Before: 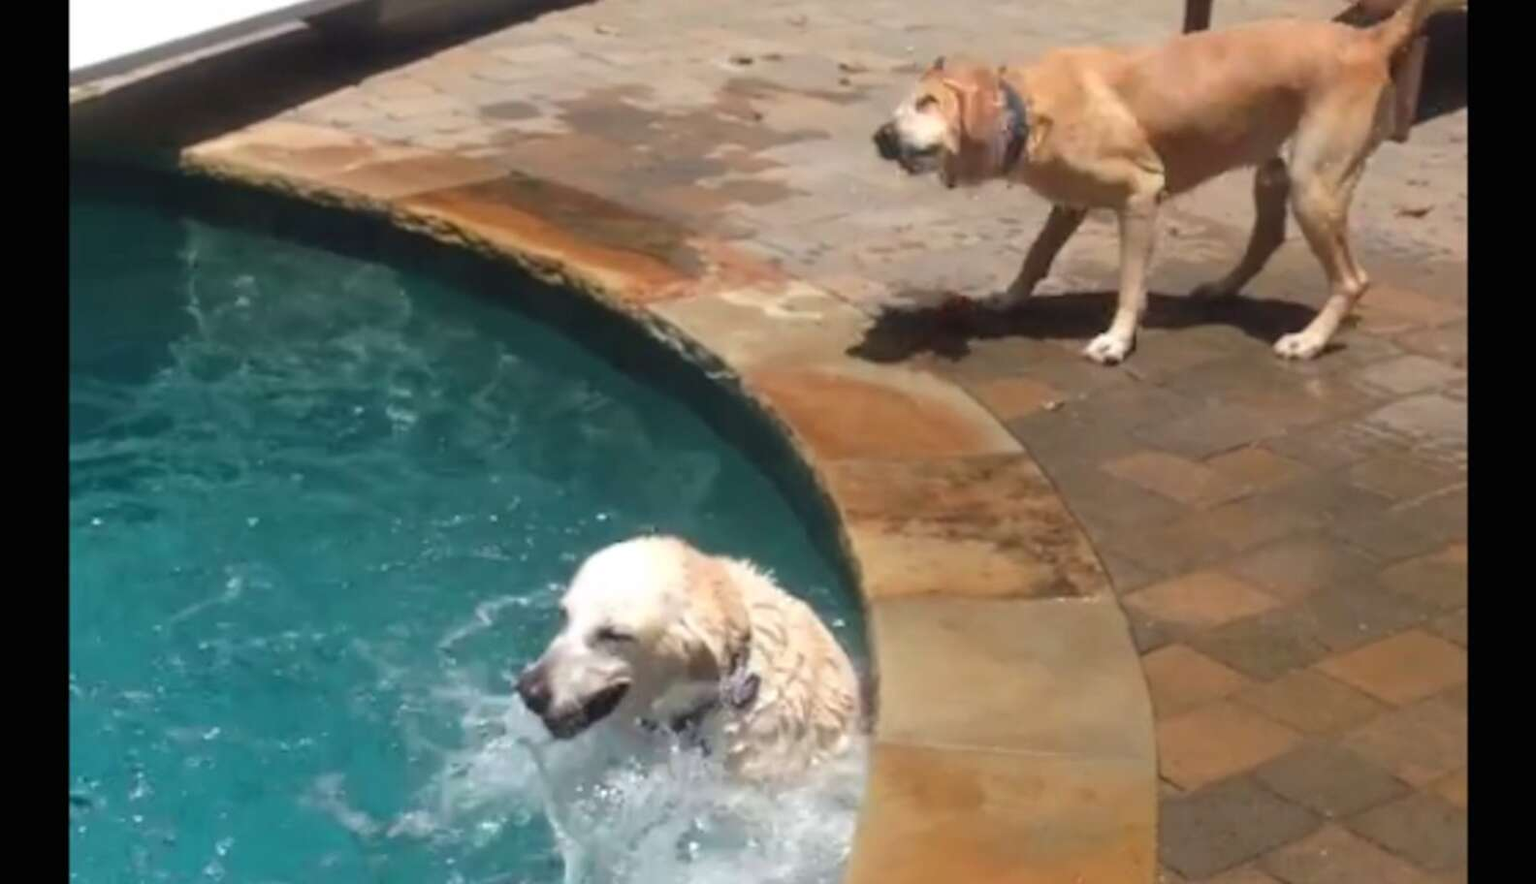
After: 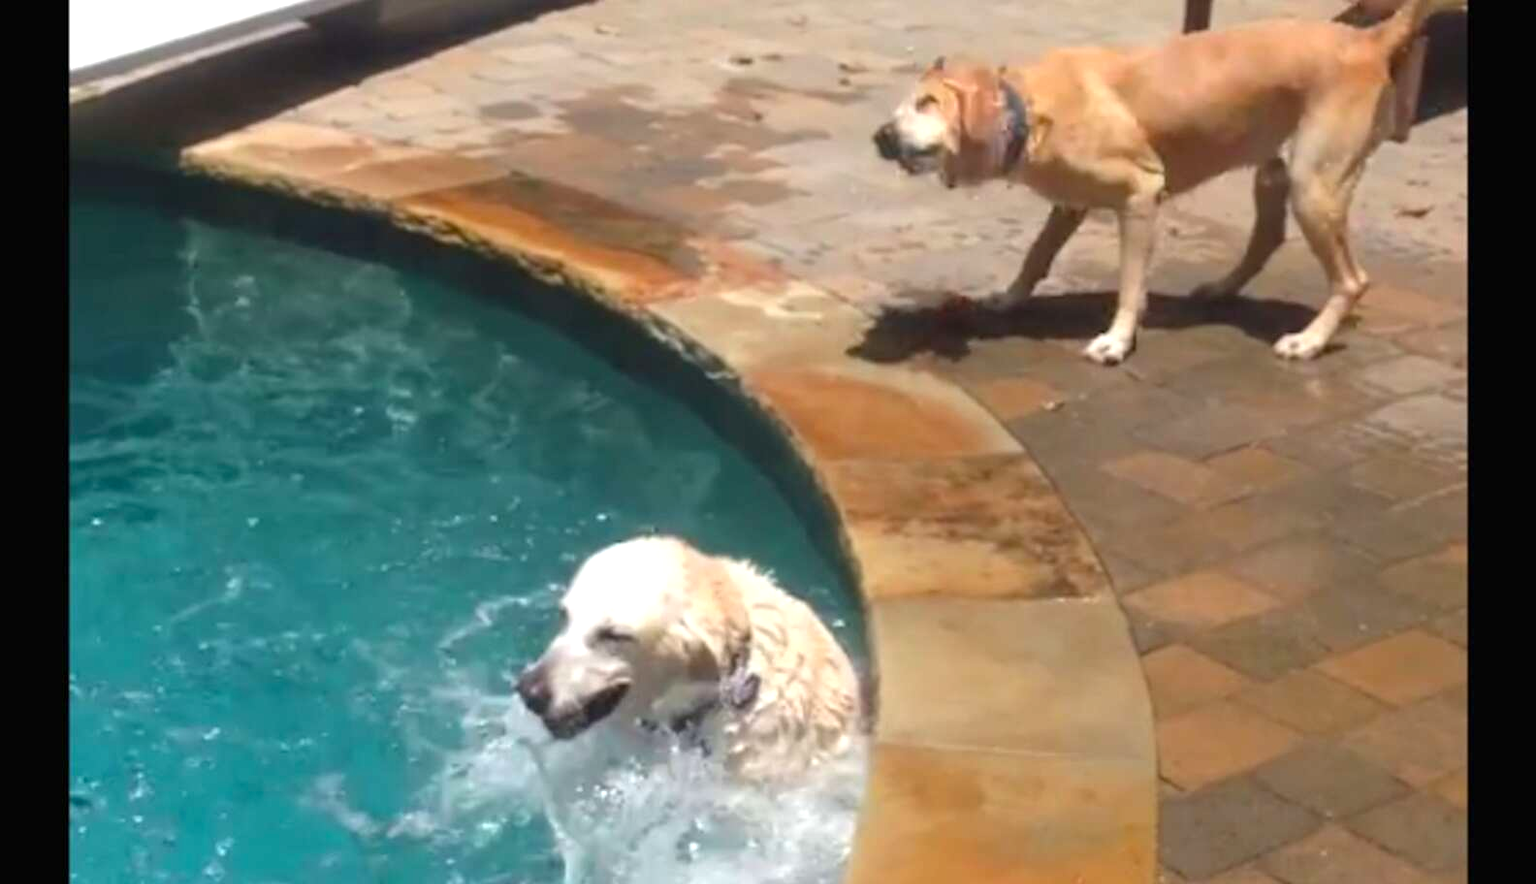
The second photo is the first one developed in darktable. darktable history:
color balance rgb: perceptual saturation grading › global saturation 11.752%, perceptual brilliance grading › global brilliance 11.606%, global vibrance -16.293%, contrast -5.568%
